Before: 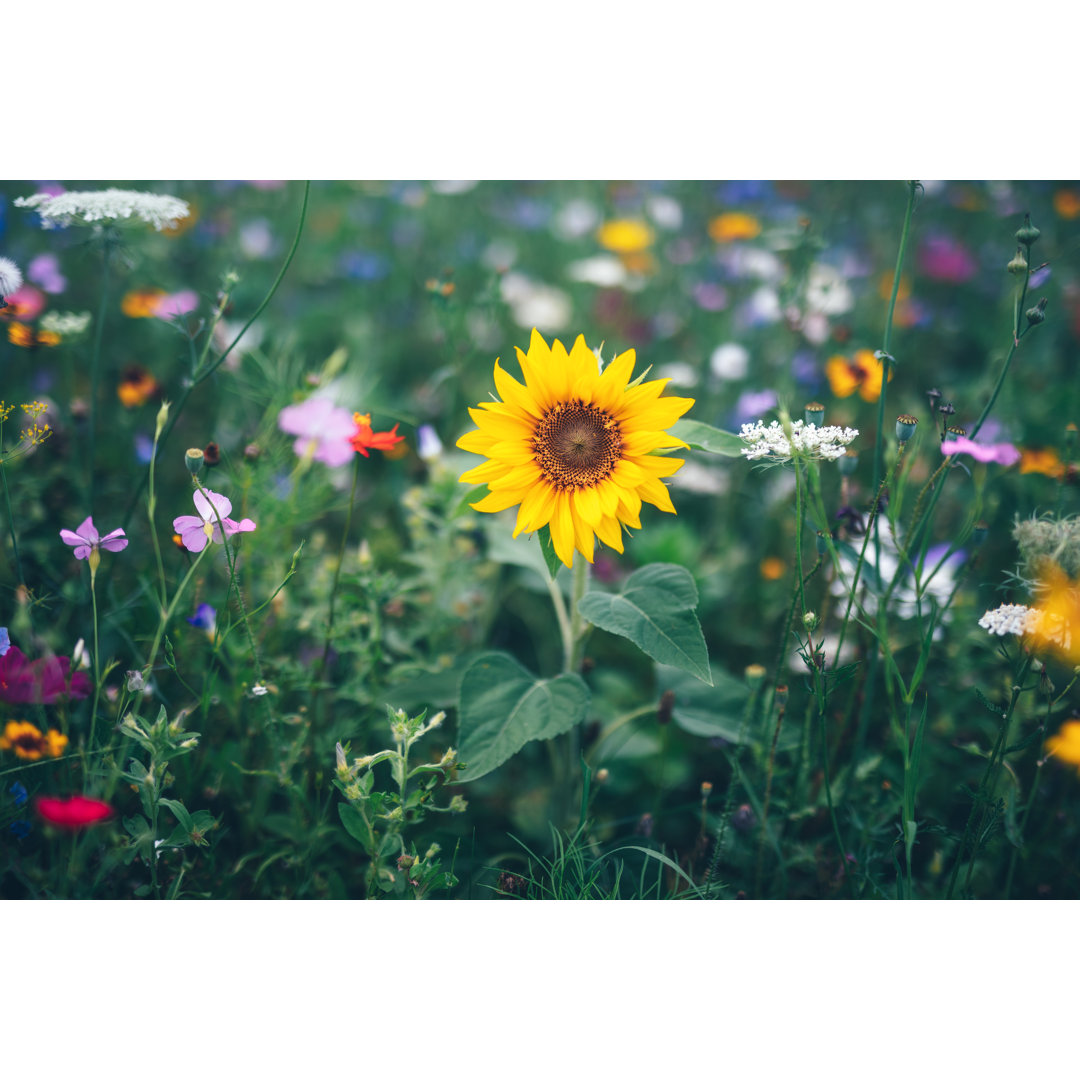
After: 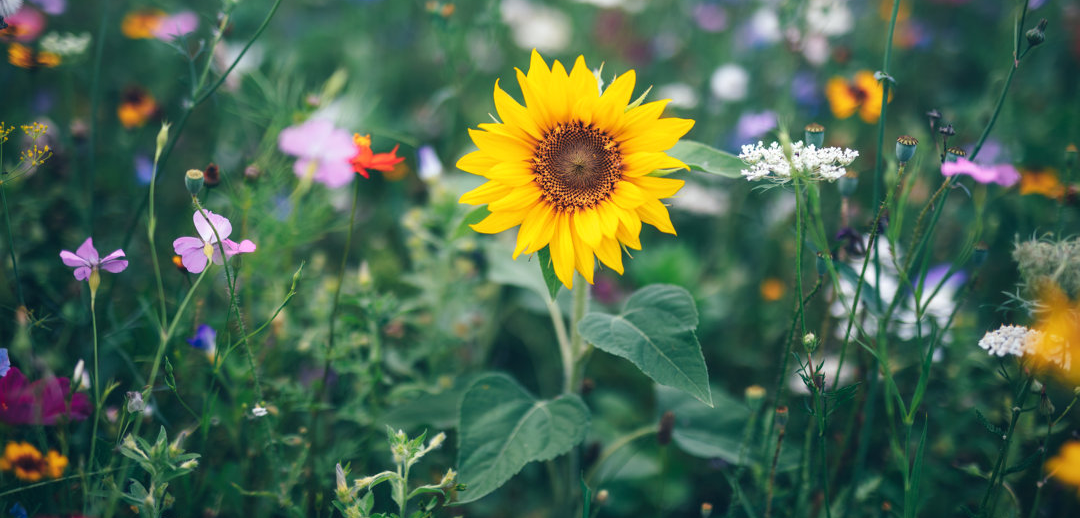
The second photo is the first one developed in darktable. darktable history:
exposure: black level correction 0.002, compensate highlight preservation false
crop and rotate: top 25.853%, bottom 26.167%
vignetting: fall-off radius 60.72%, saturation -0.021
